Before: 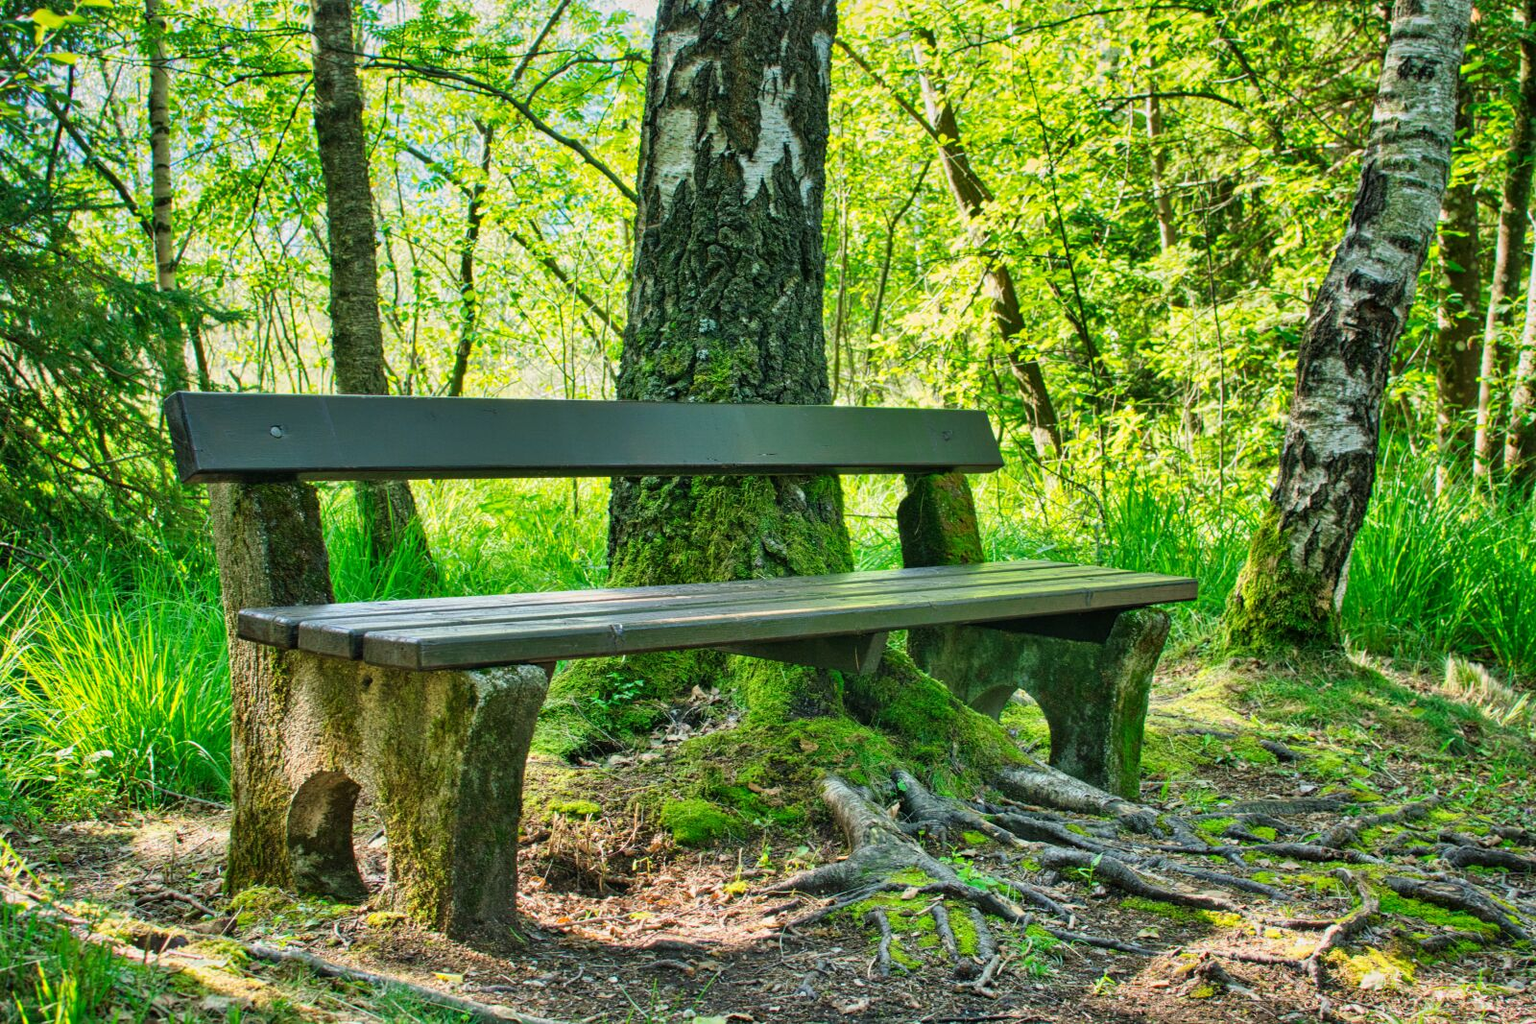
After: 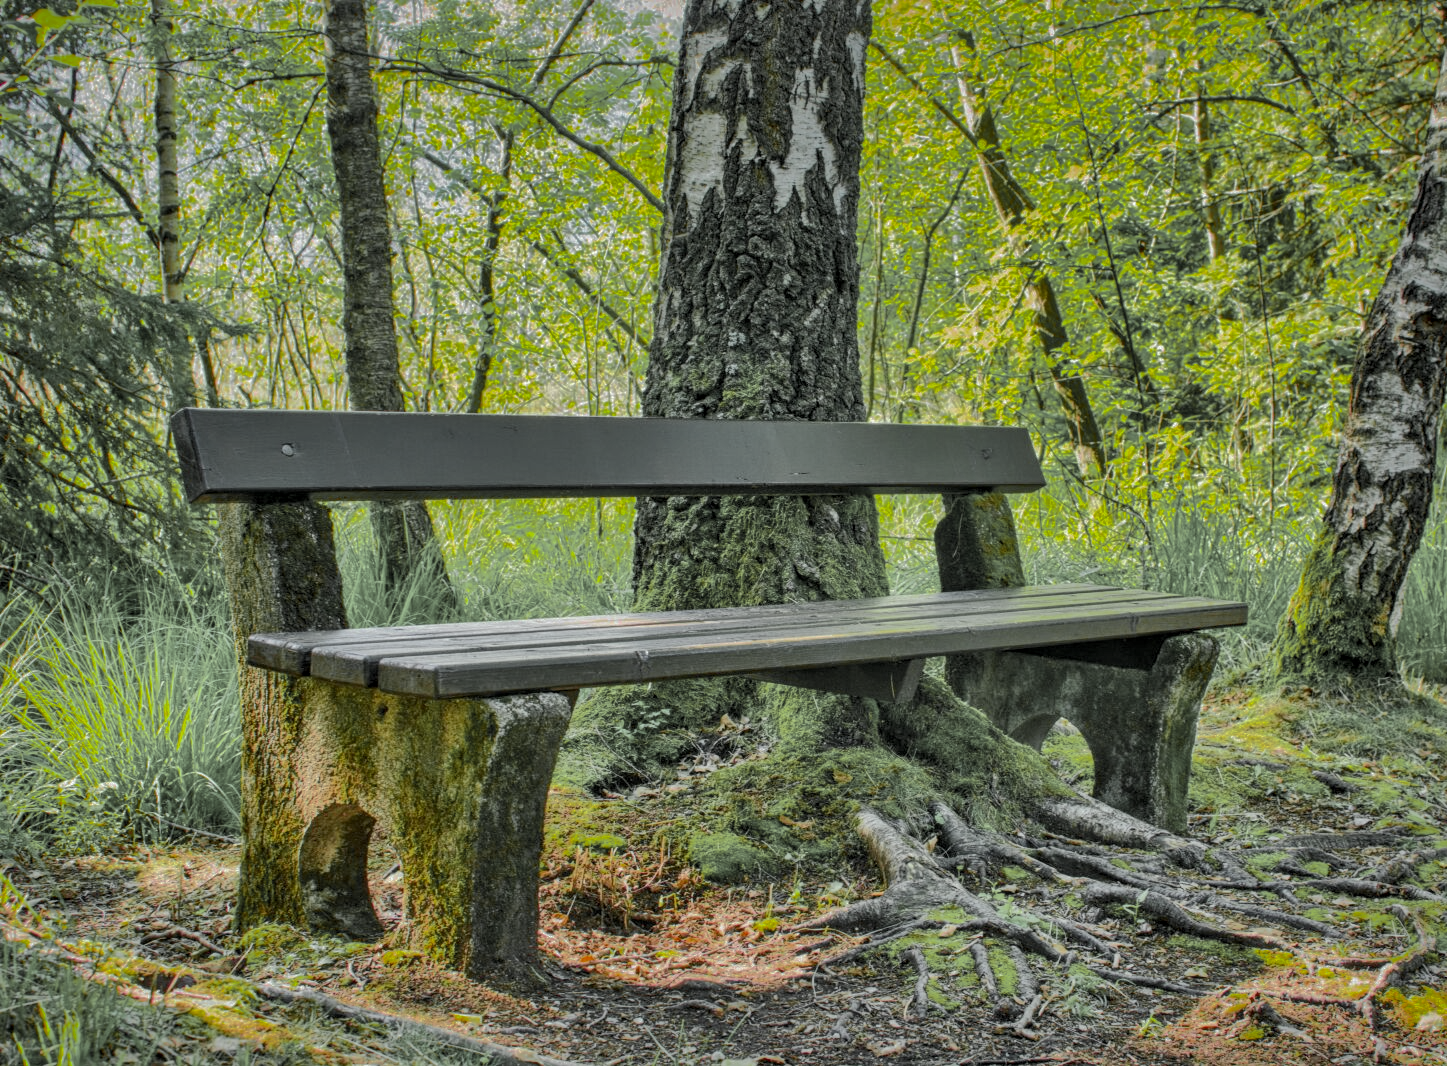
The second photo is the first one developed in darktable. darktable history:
shadows and highlights: shadows 38.19, highlights -76.15
crop: right 9.522%, bottom 0.05%
local contrast: on, module defaults
color zones: curves: ch0 [(0.004, 0.388) (0.125, 0.392) (0.25, 0.404) (0.375, 0.5) (0.5, 0.5) (0.625, 0.5) (0.75, 0.5) (0.875, 0.5)]; ch1 [(0, 0.5) (0.125, 0.5) (0.25, 0.5) (0.375, 0.124) (0.524, 0.124) (0.645, 0.128) (0.789, 0.132) (0.914, 0.096) (0.998, 0.068)]
